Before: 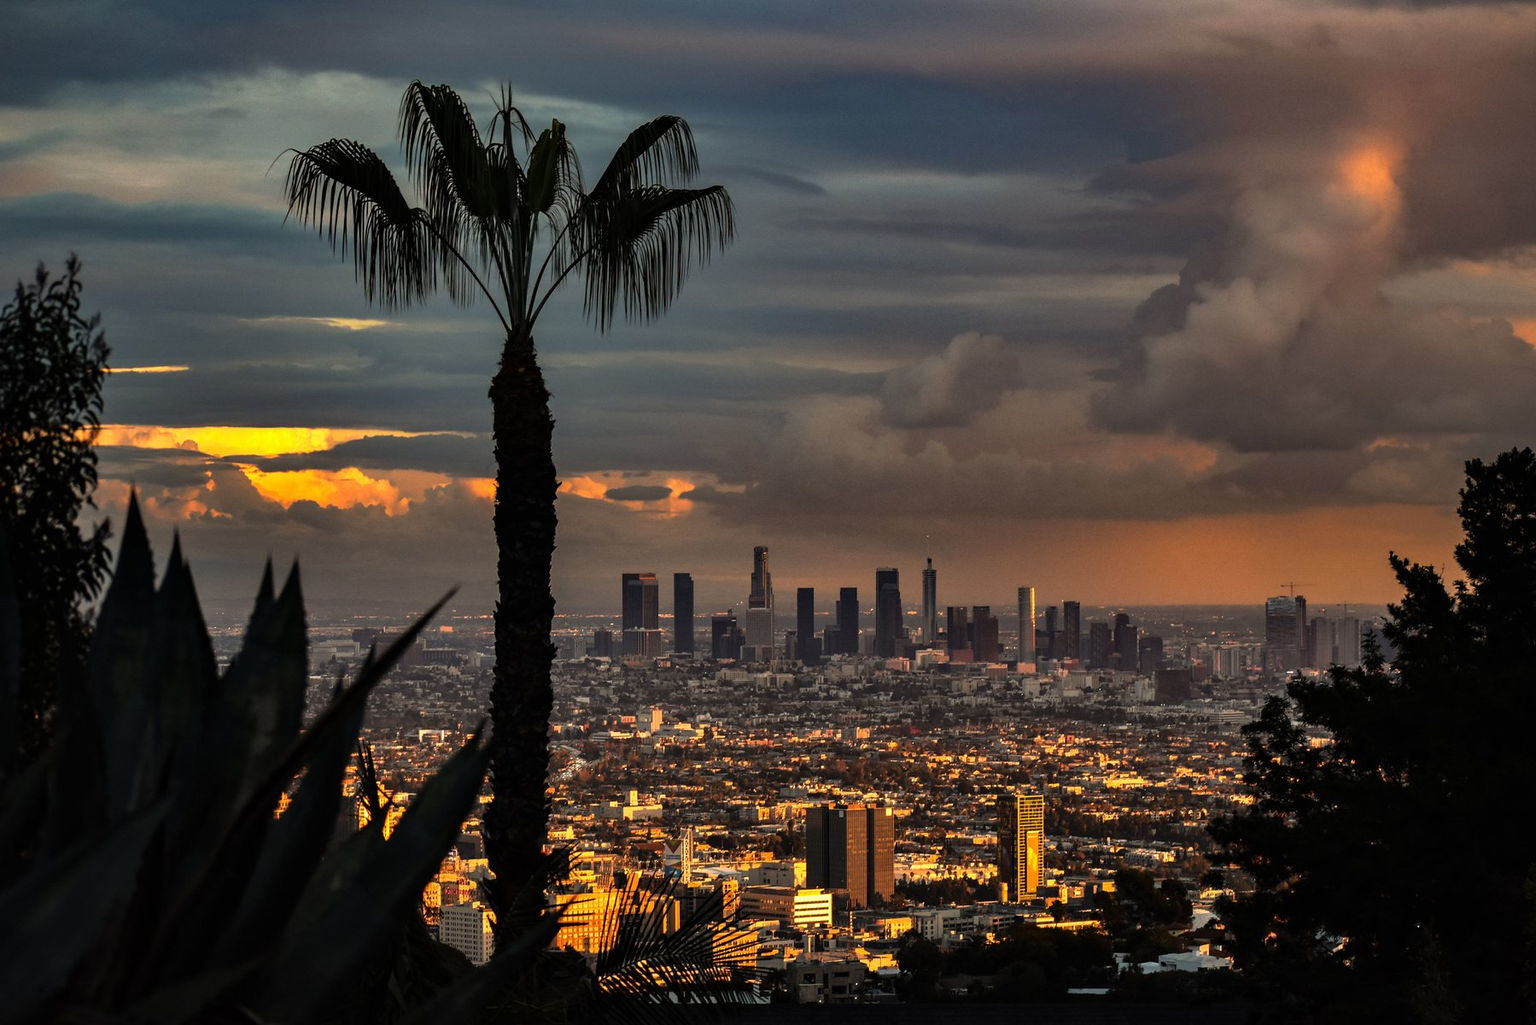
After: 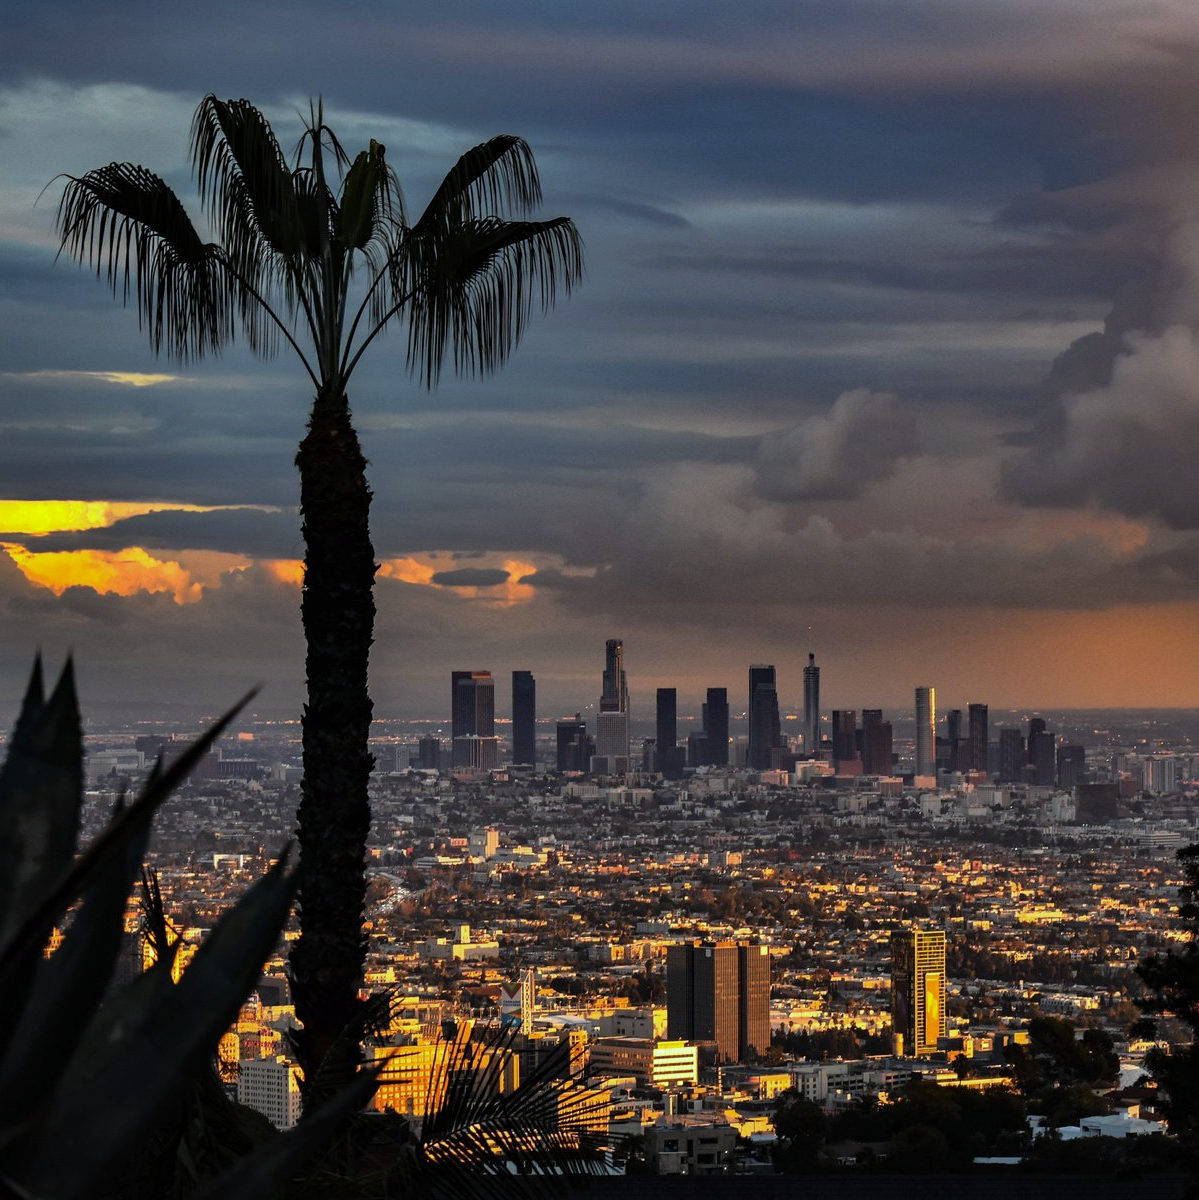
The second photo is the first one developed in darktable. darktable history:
shadows and highlights: shadows 25, highlights -25
crop: left 15.419%, right 17.914%
white balance: red 0.926, green 1.003, blue 1.133
